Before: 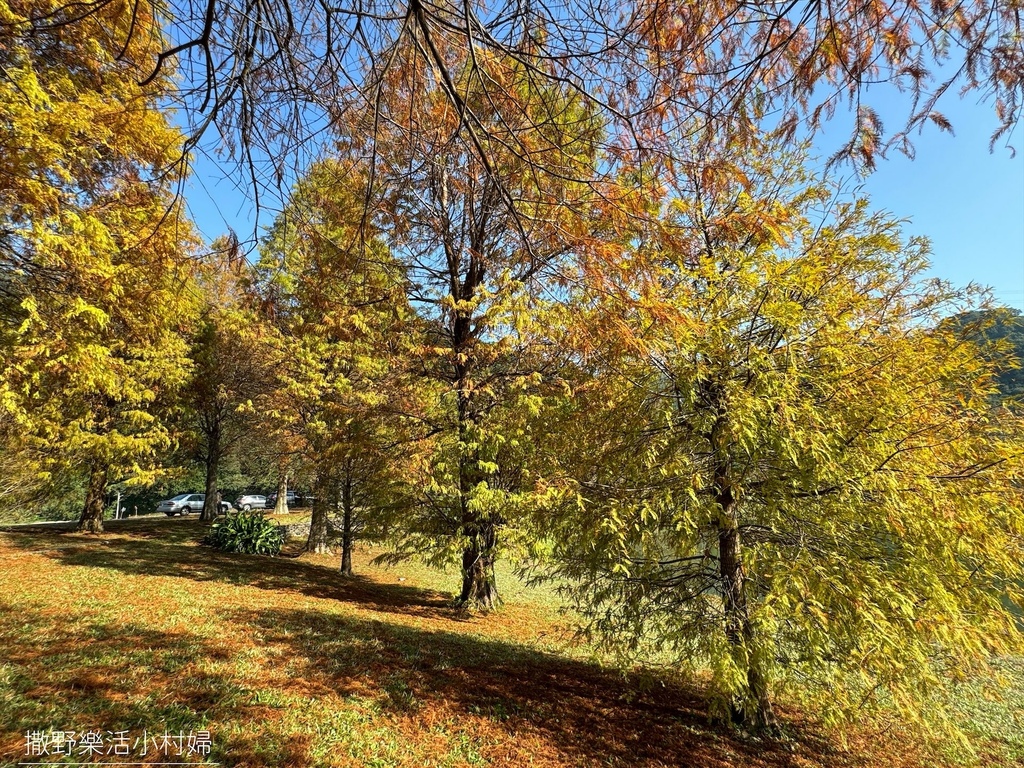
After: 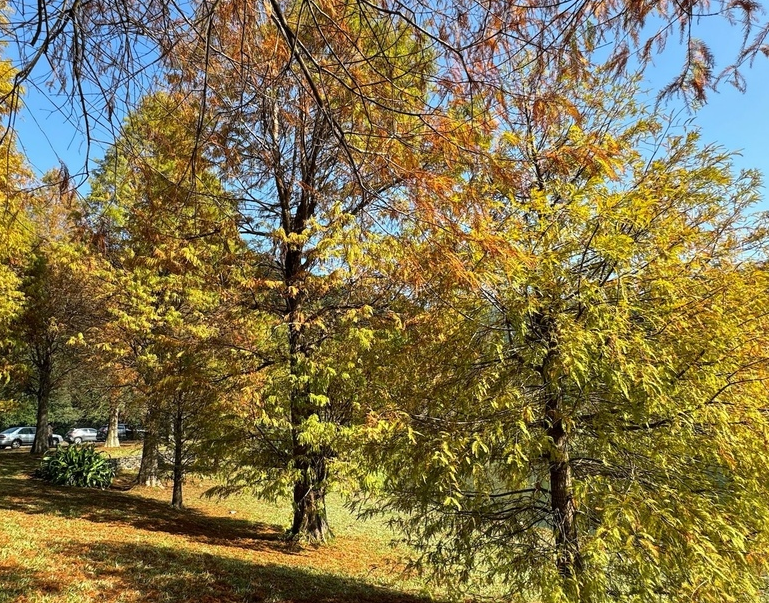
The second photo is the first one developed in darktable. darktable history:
crop: left 16.562%, top 8.77%, right 8.297%, bottom 12.651%
